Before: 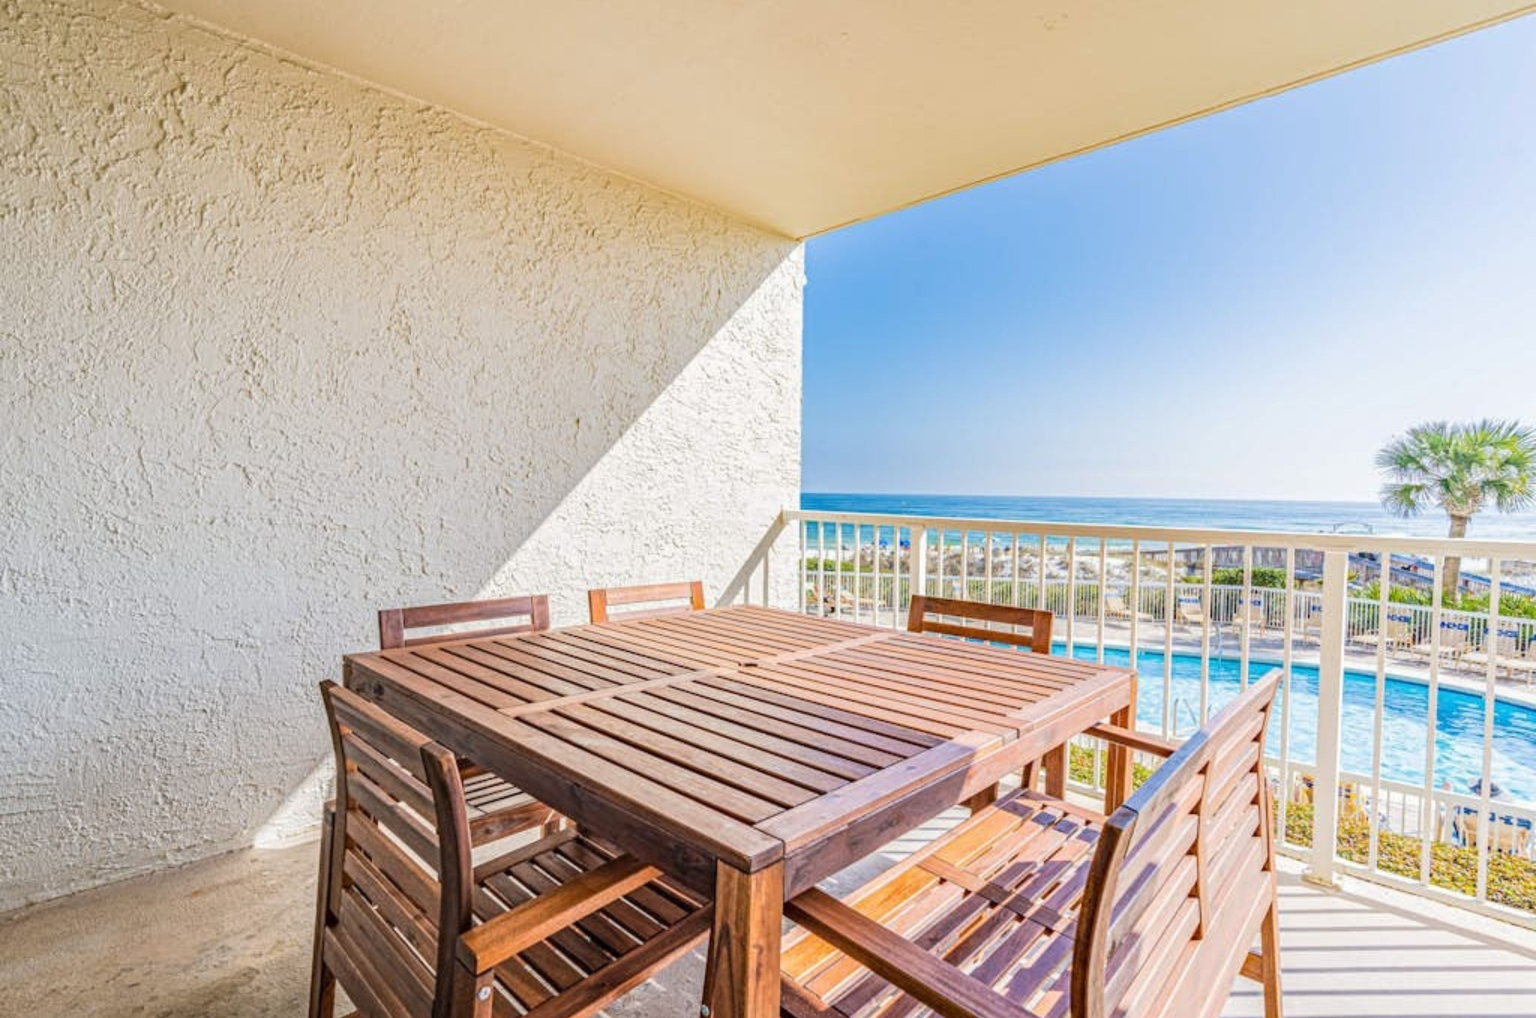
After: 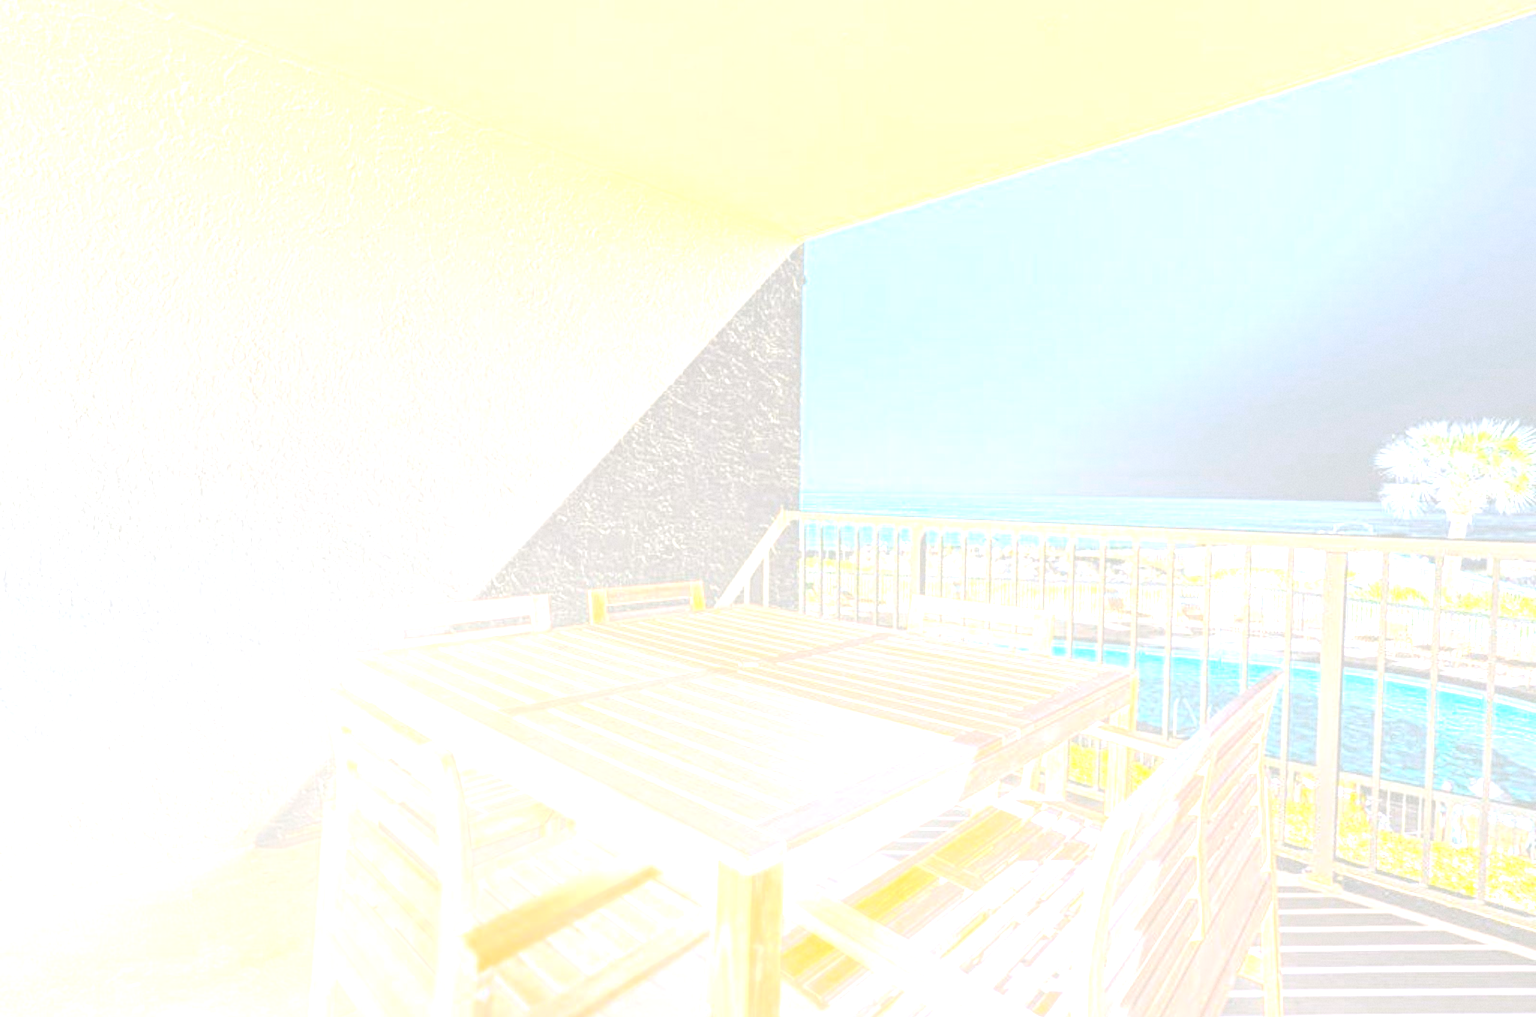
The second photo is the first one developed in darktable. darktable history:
bloom: size 85%, threshold 5%, strength 85%
grain: on, module defaults
exposure: exposure 0.657 EV, compensate highlight preservation false
